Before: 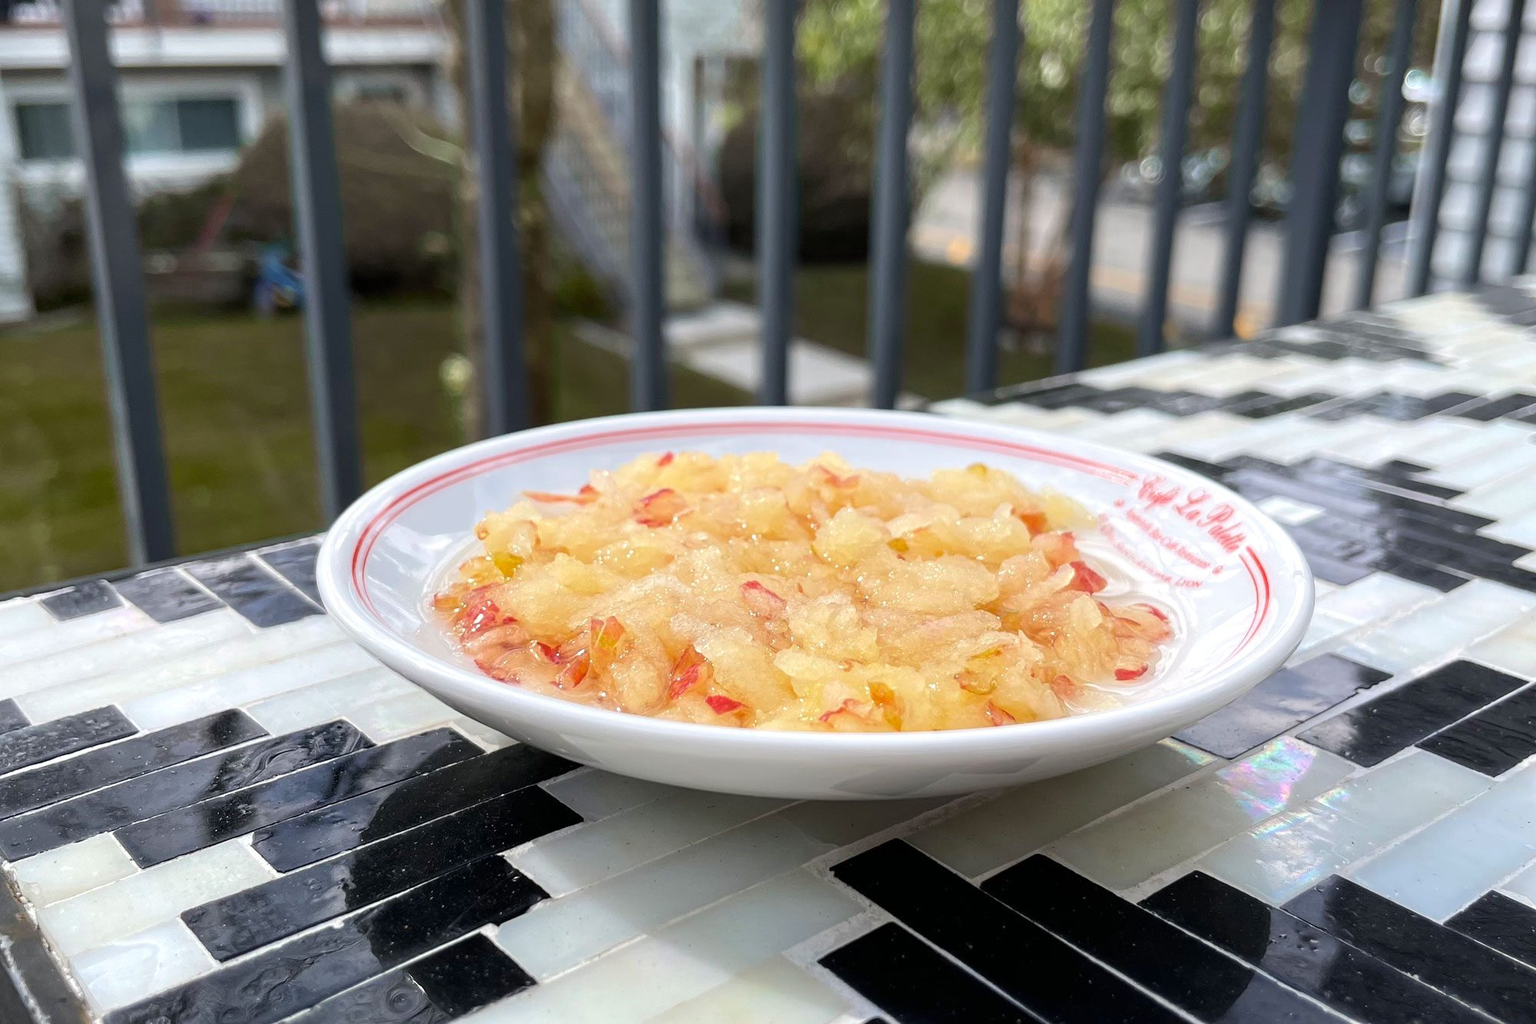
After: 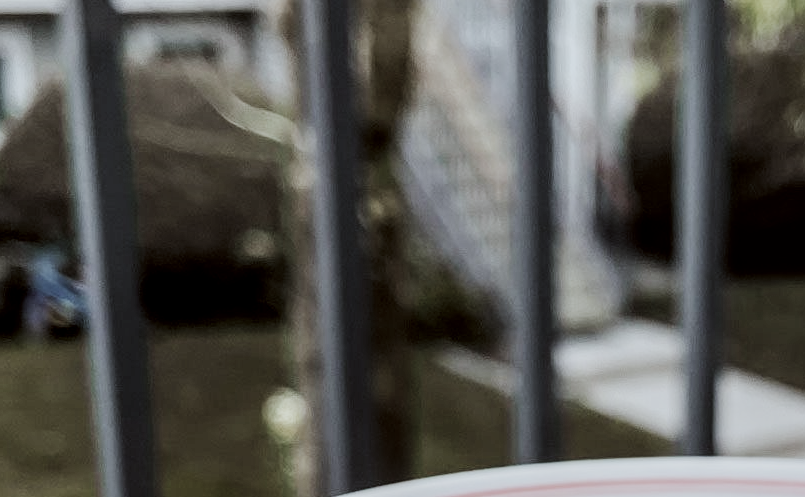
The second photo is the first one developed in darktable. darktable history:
crop: left 15.488%, top 5.455%, right 44.247%, bottom 57.192%
local contrast: on, module defaults
exposure: exposure -0.048 EV, compensate exposure bias true, compensate highlight preservation false
color correction: highlights a* -3.66, highlights b* -6.65, shadows a* 2.99, shadows b* 5.54
filmic rgb: black relative exposure -7.65 EV, white relative exposure 4.56 EV, hardness 3.61, add noise in highlights 0.002, color science v3 (2019), use custom middle-gray values true, contrast in highlights soft
tone curve: curves: ch0 [(0, 0) (0.11, 0.081) (0.256, 0.259) (0.398, 0.475) (0.498, 0.611) (0.65, 0.757) (0.835, 0.883) (1, 0.961)]; ch1 [(0, 0) (0.346, 0.307) (0.408, 0.369) (0.453, 0.457) (0.482, 0.479) (0.502, 0.498) (0.521, 0.51) (0.553, 0.554) (0.618, 0.65) (0.693, 0.727) (1, 1)]; ch2 [(0, 0) (0.366, 0.337) (0.434, 0.46) (0.485, 0.494) (0.5, 0.494) (0.511, 0.508) (0.537, 0.55) (0.579, 0.599) (0.621, 0.693) (1, 1)], preserve colors none
color zones: curves: ch1 [(0, 0.292) (0.001, 0.292) (0.2, 0.264) (0.4, 0.248) (0.6, 0.248) (0.8, 0.264) (0.999, 0.292) (1, 0.292)]
